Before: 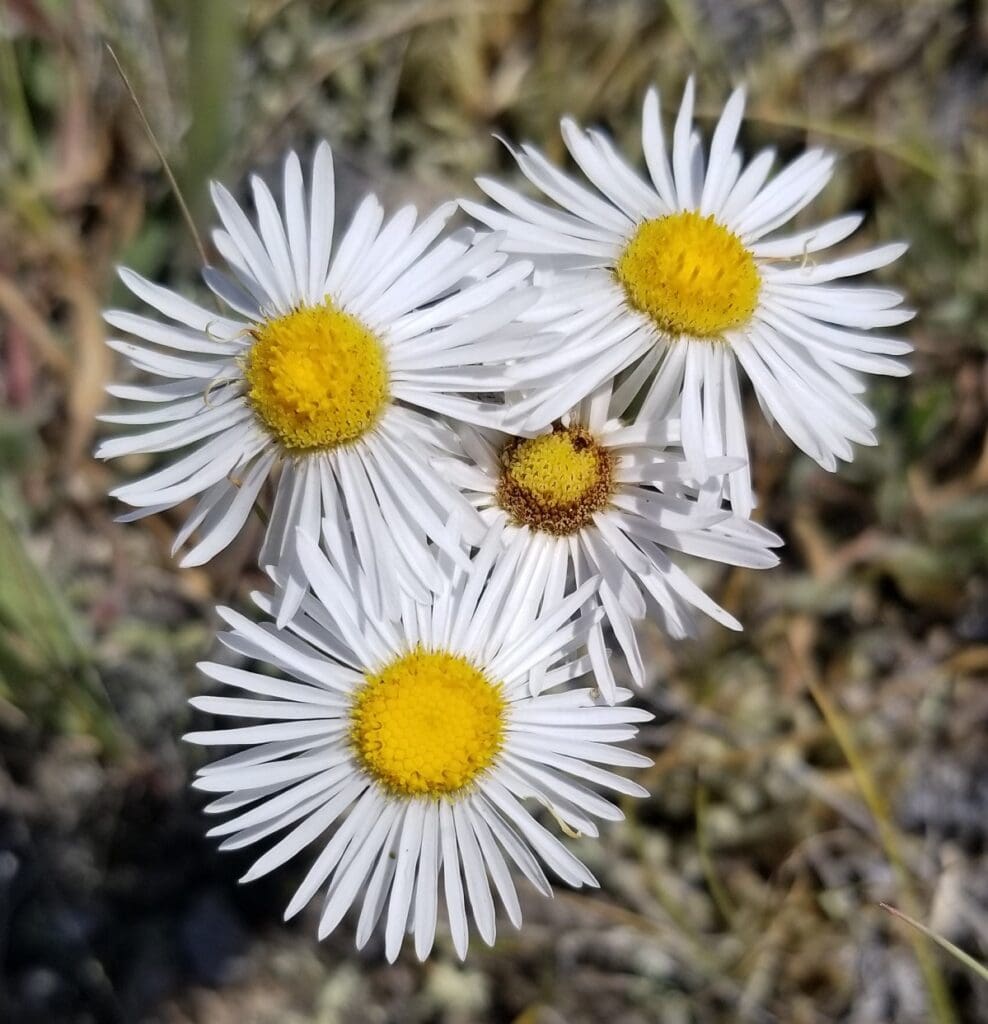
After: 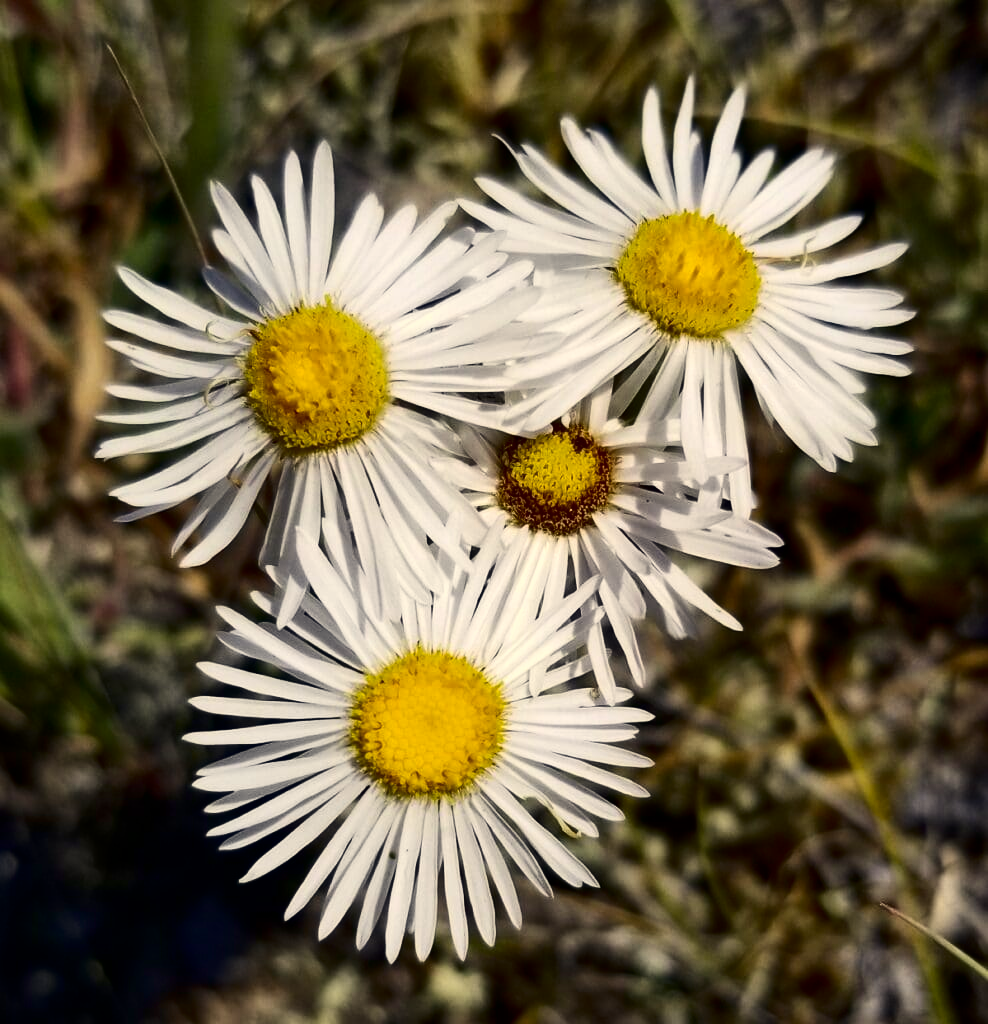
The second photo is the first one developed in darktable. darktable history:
color correction: highlights a* 1.39, highlights b* 17.83
contrast brightness saturation: contrast 0.24, brightness -0.24, saturation 0.14
